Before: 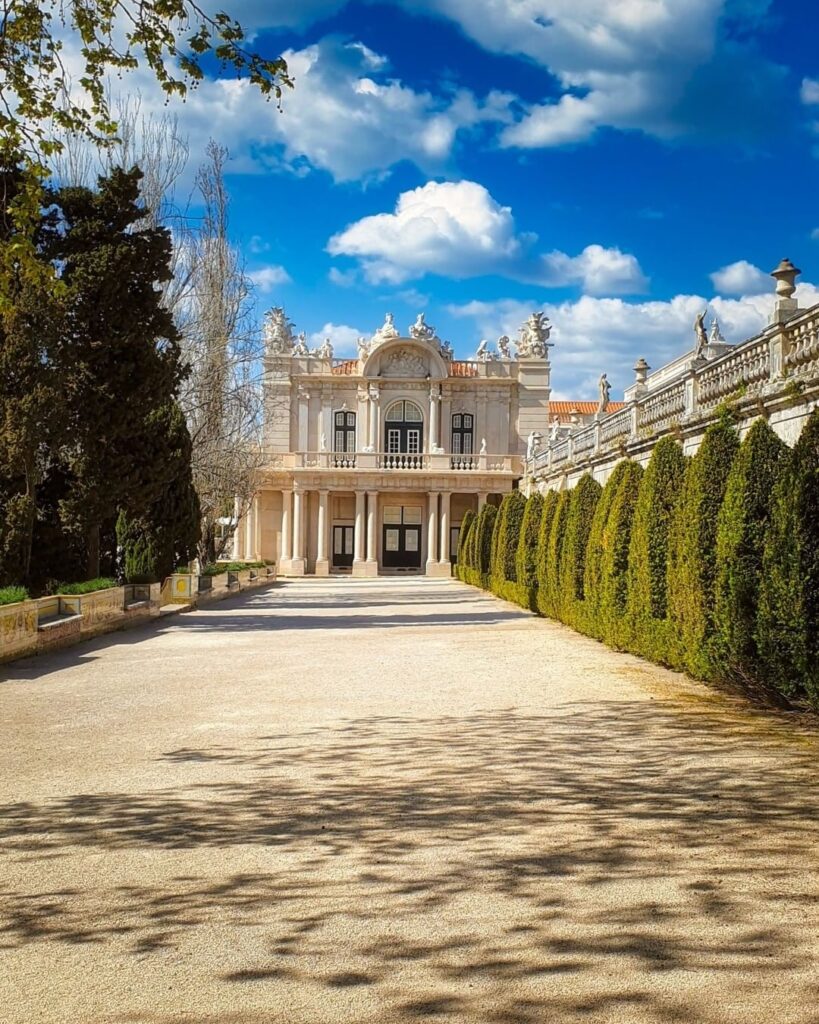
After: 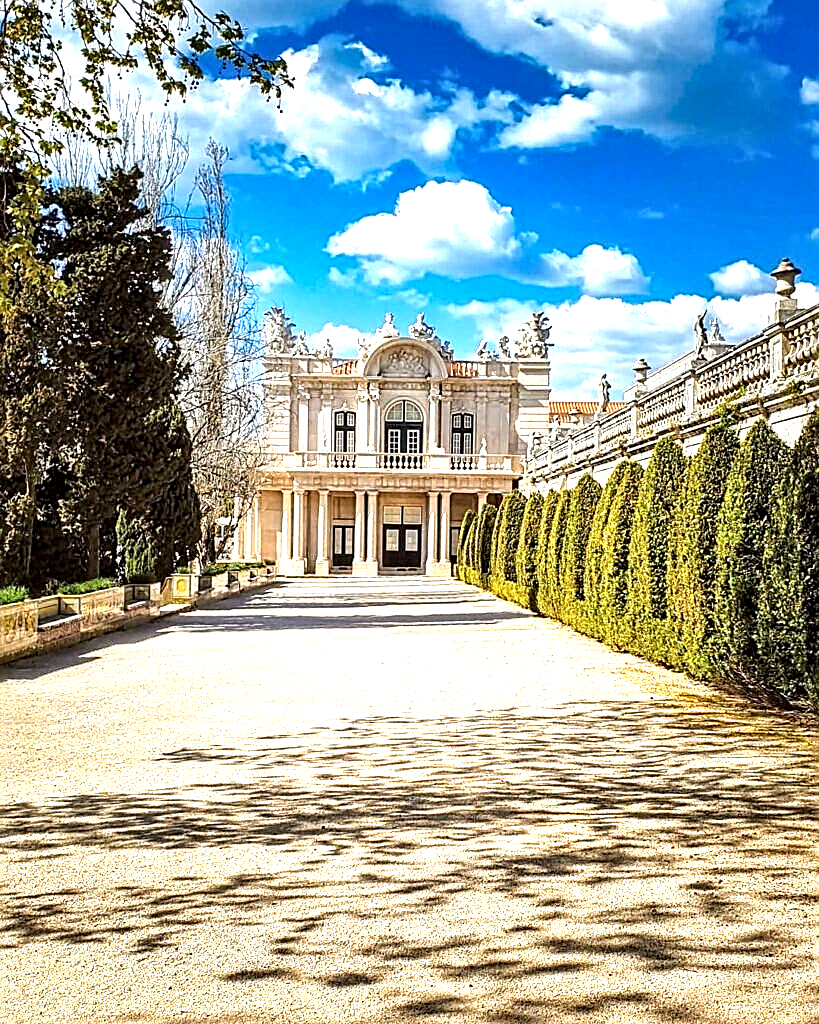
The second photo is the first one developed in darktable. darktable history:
sharpen: on, module defaults
contrast equalizer: octaves 7, y [[0.5, 0.542, 0.583, 0.625, 0.667, 0.708], [0.5 ×6], [0.5 ×6], [0 ×6], [0 ×6]]
exposure: exposure 1 EV, compensate highlight preservation false
